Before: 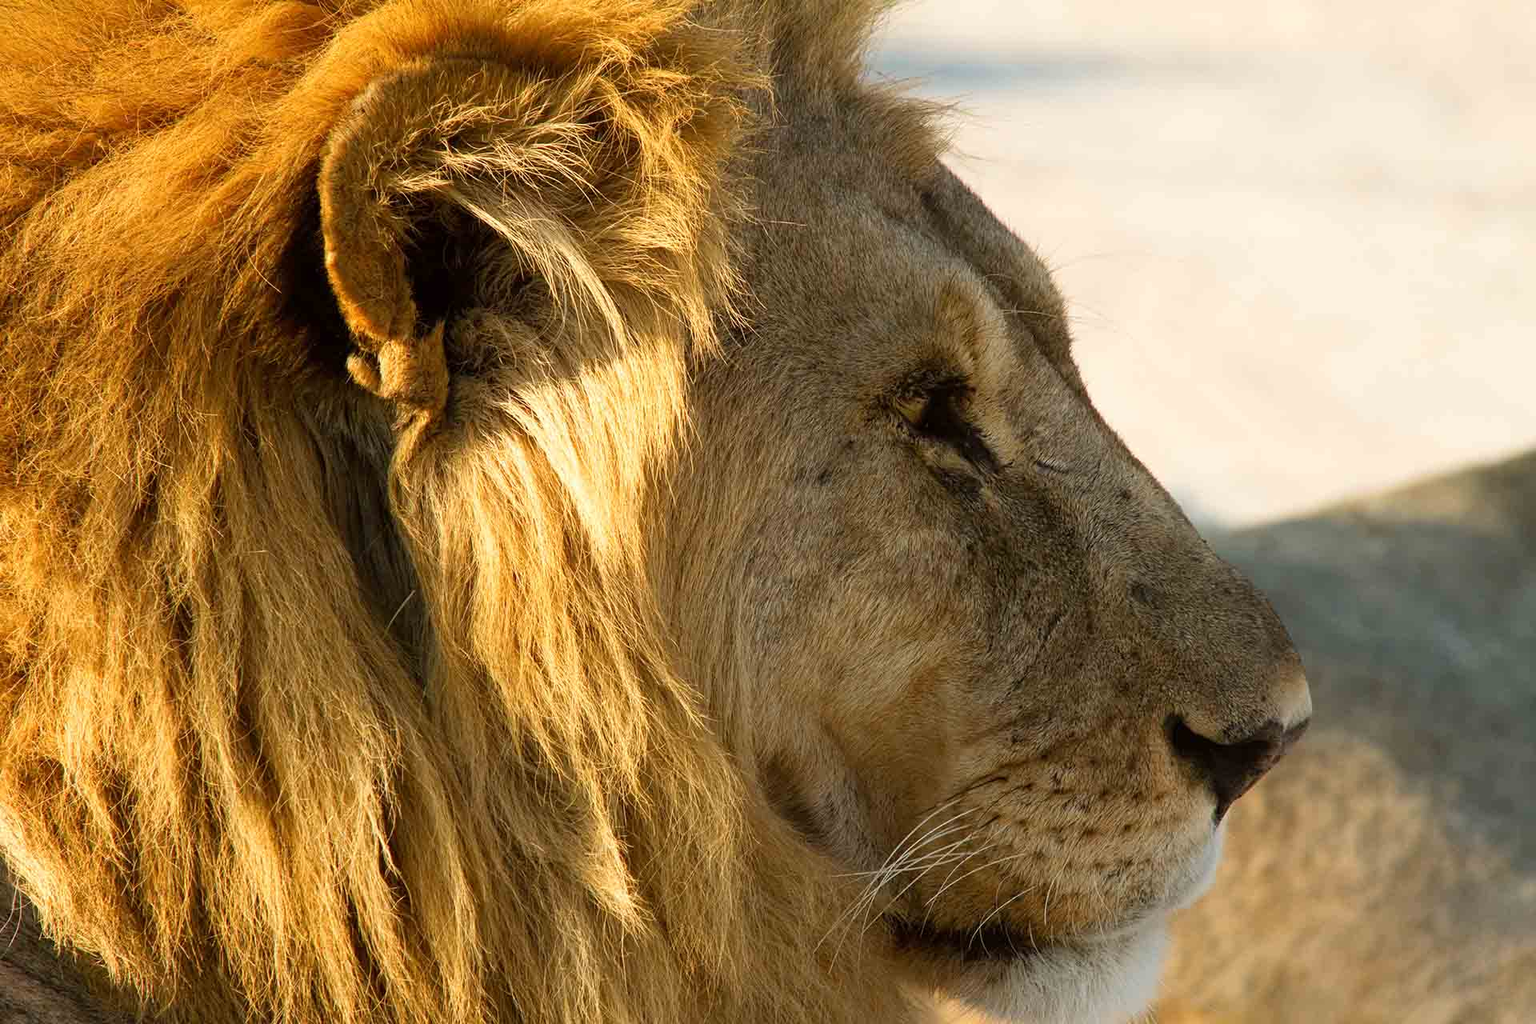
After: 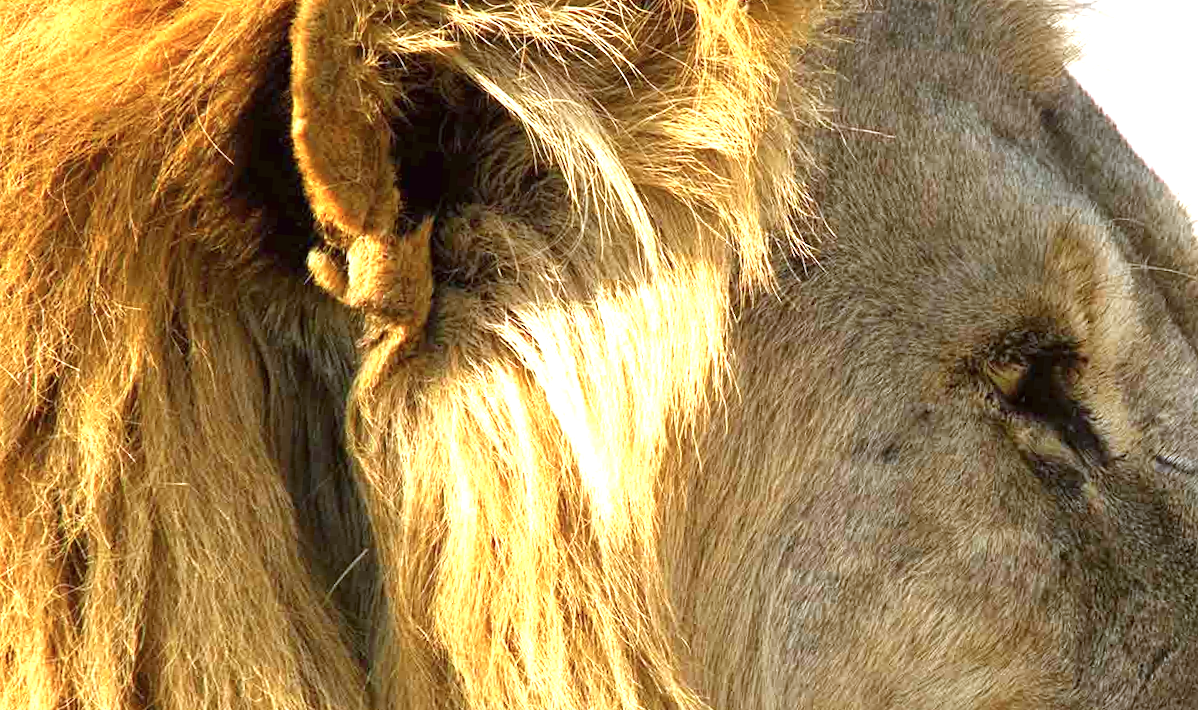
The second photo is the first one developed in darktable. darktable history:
crop and rotate: angle -4.99°, left 2.122%, top 6.945%, right 27.566%, bottom 30.519%
color calibration: x 0.37, y 0.382, temperature 4313.32 K
exposure: black level correction 0, exposure 1 EV, compensate highlight preservation false
